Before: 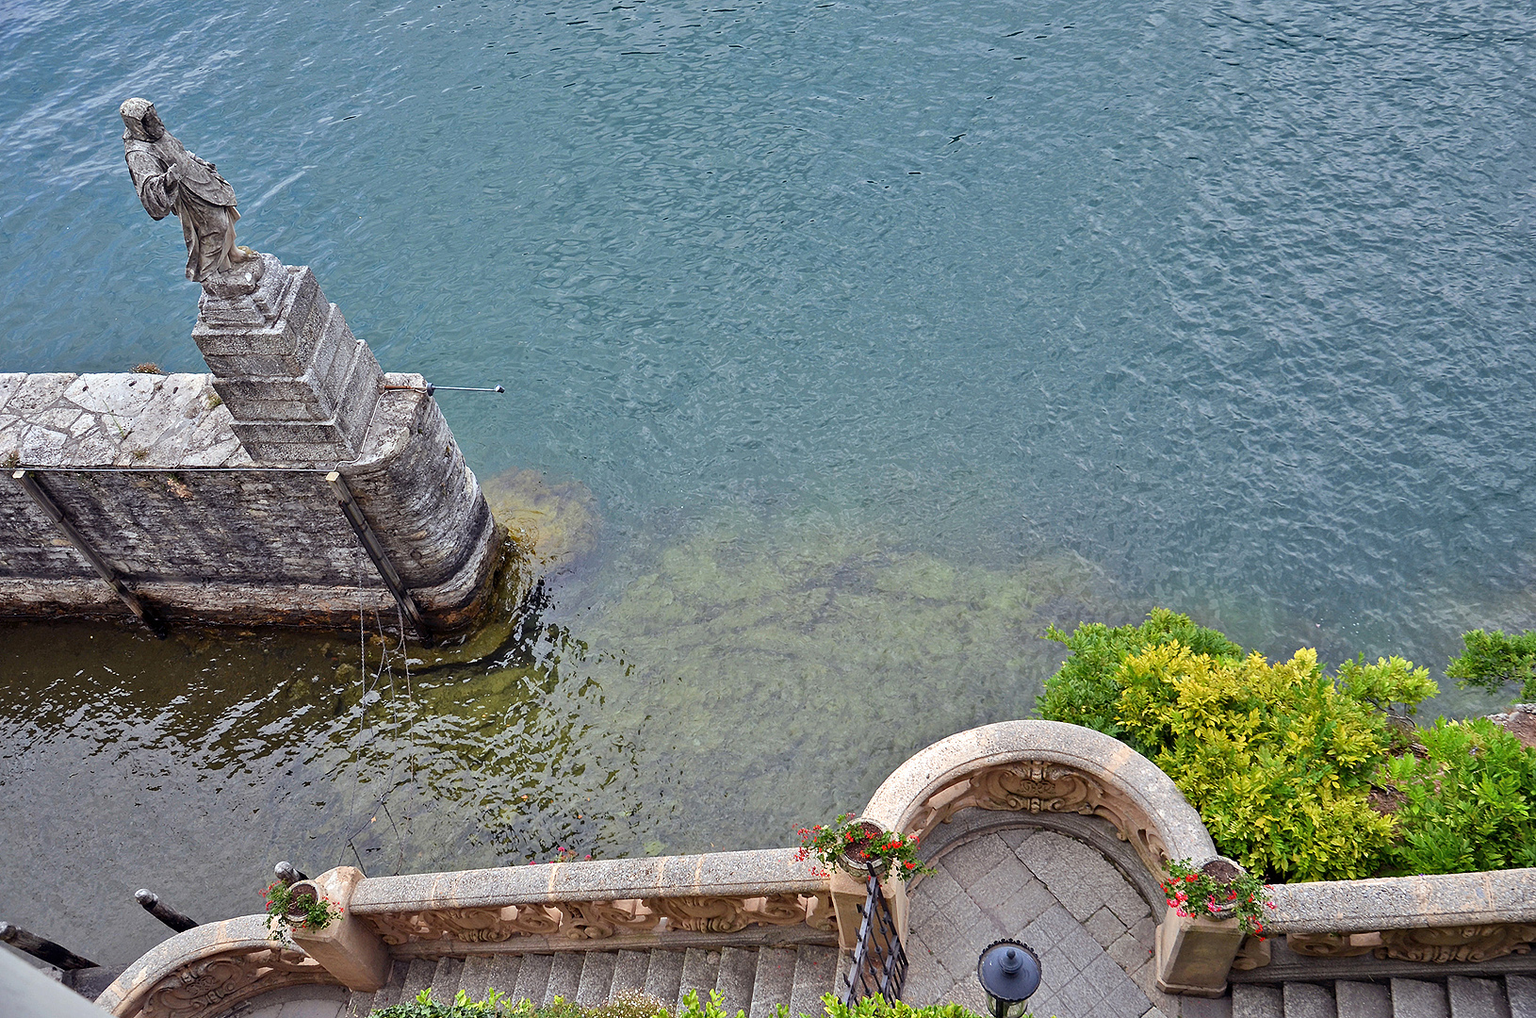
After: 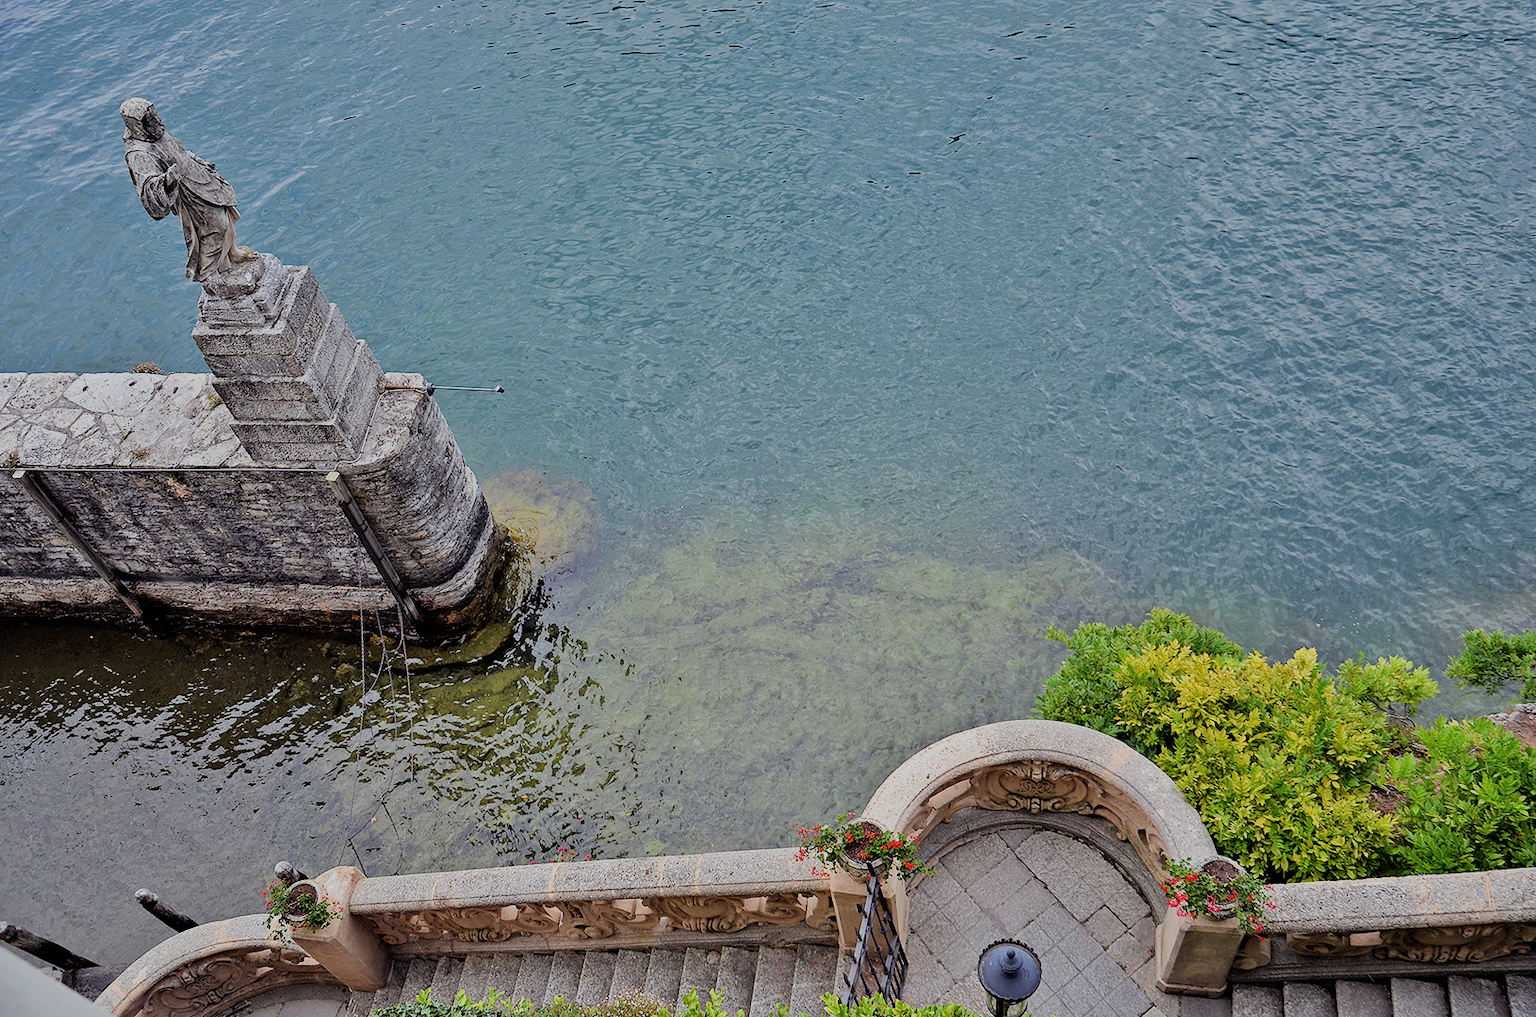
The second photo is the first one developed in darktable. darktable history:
filmic rgb: black relative exposure -6.85 EV, white relative exposure 5.88 EV, hardness 2.68
